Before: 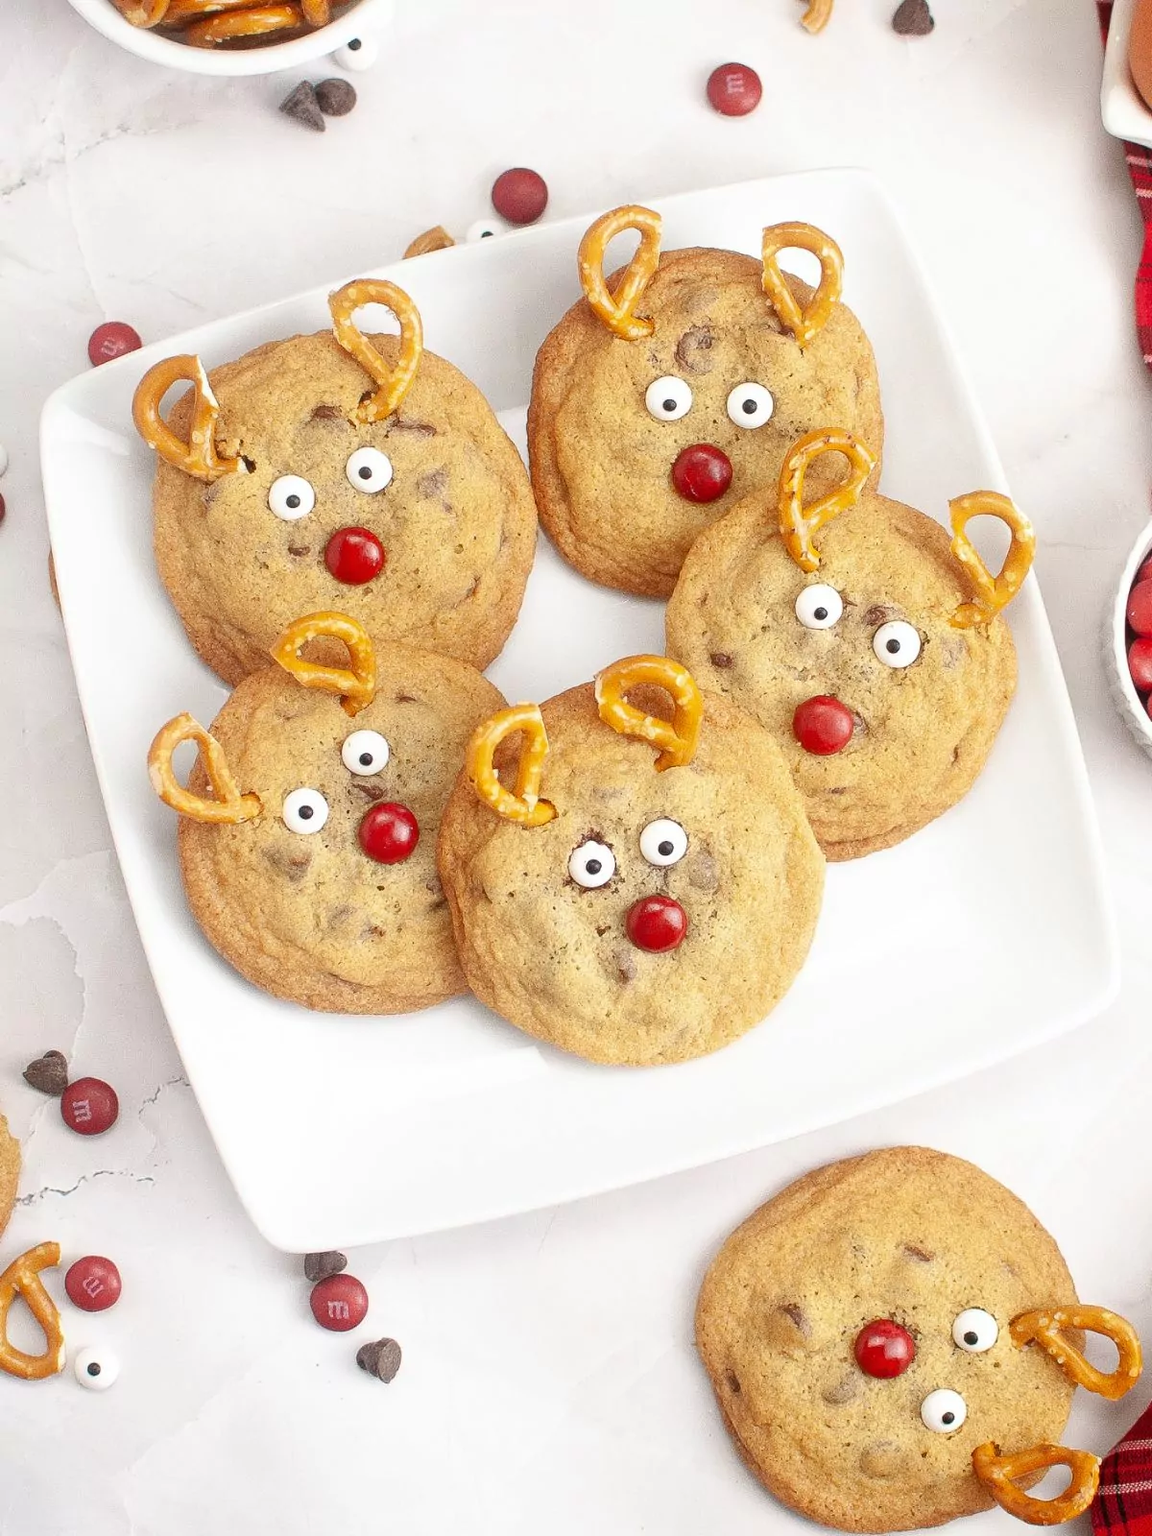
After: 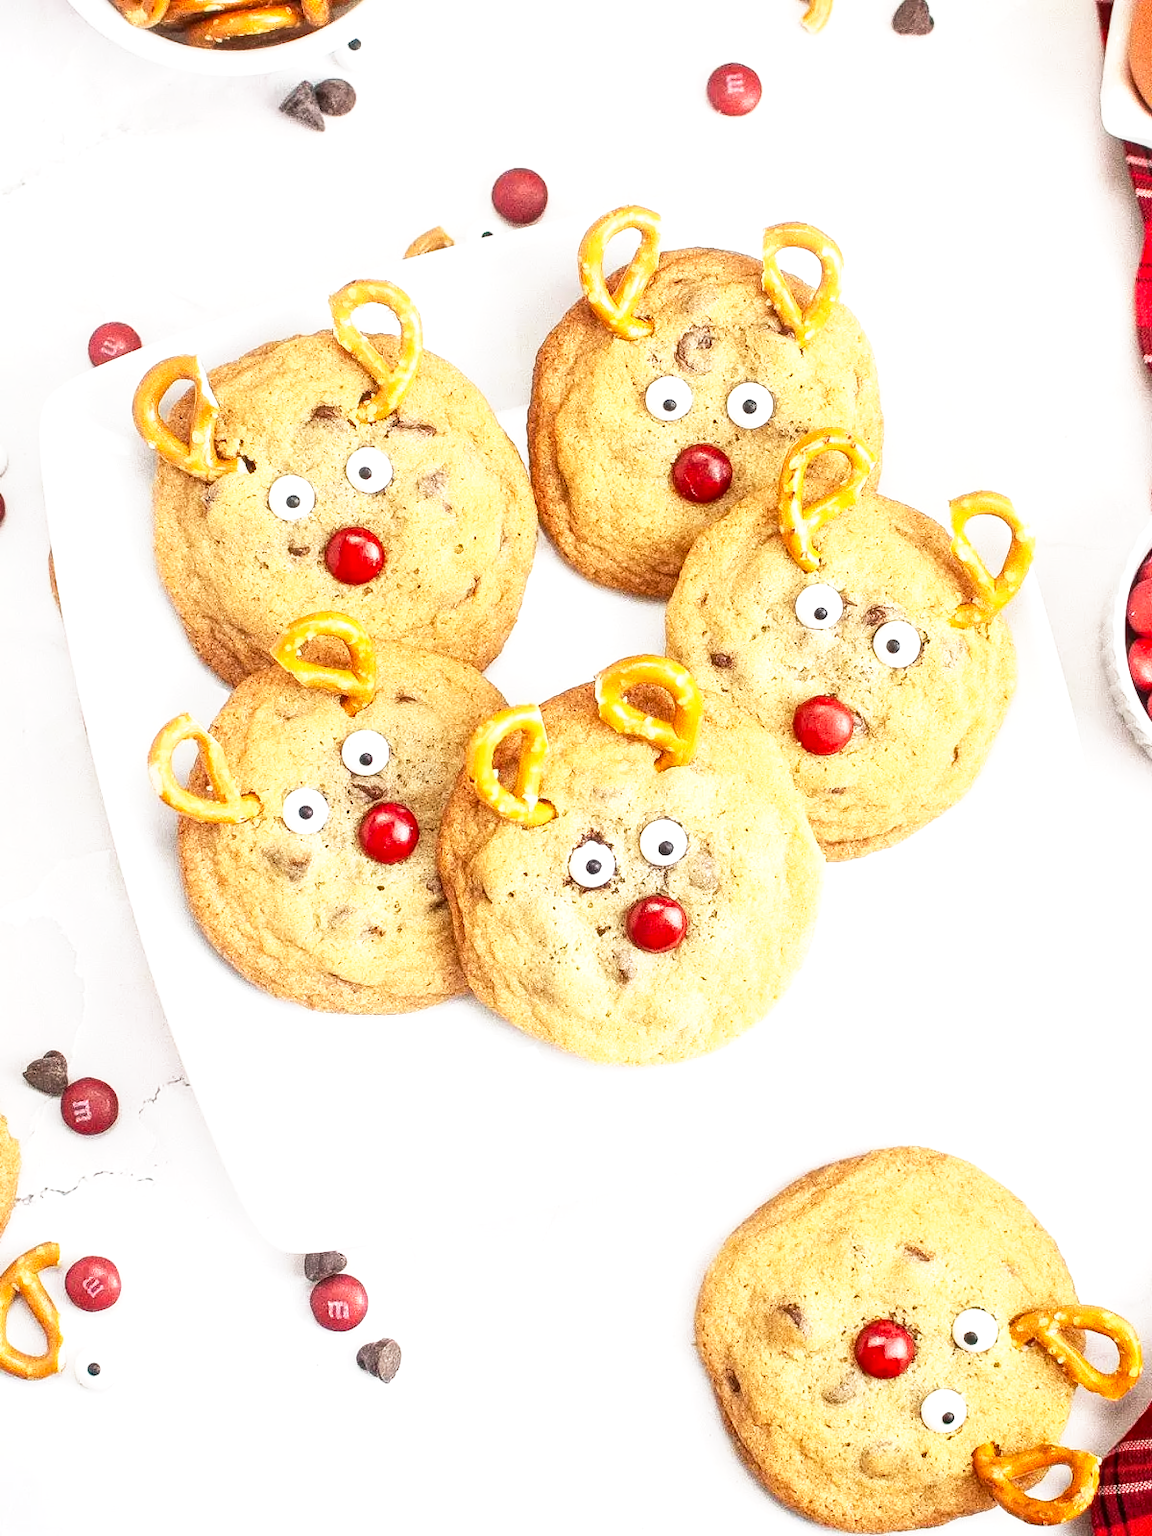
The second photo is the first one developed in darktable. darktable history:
haze removal: compatibility mode true, adaptive false
base curve: curves: ch0 [(0, 0) (0.557, 0.834) (1, 1)], preserve colors none
tone equalizer: -8 EV -0.411 EV, -7 EV -0.382 EV, -6 EV -0.313 EV, -5 EV -0.226 EV, -3 EV 0.214 EV, -2 EV 0.346 EV, -1 EV 0.367 EV, +0 EV 0.411 EV, edges refinement/feathering 500, mask exposure compensation -1.57 EV, preserve details no
local contrast: on, module defaults
